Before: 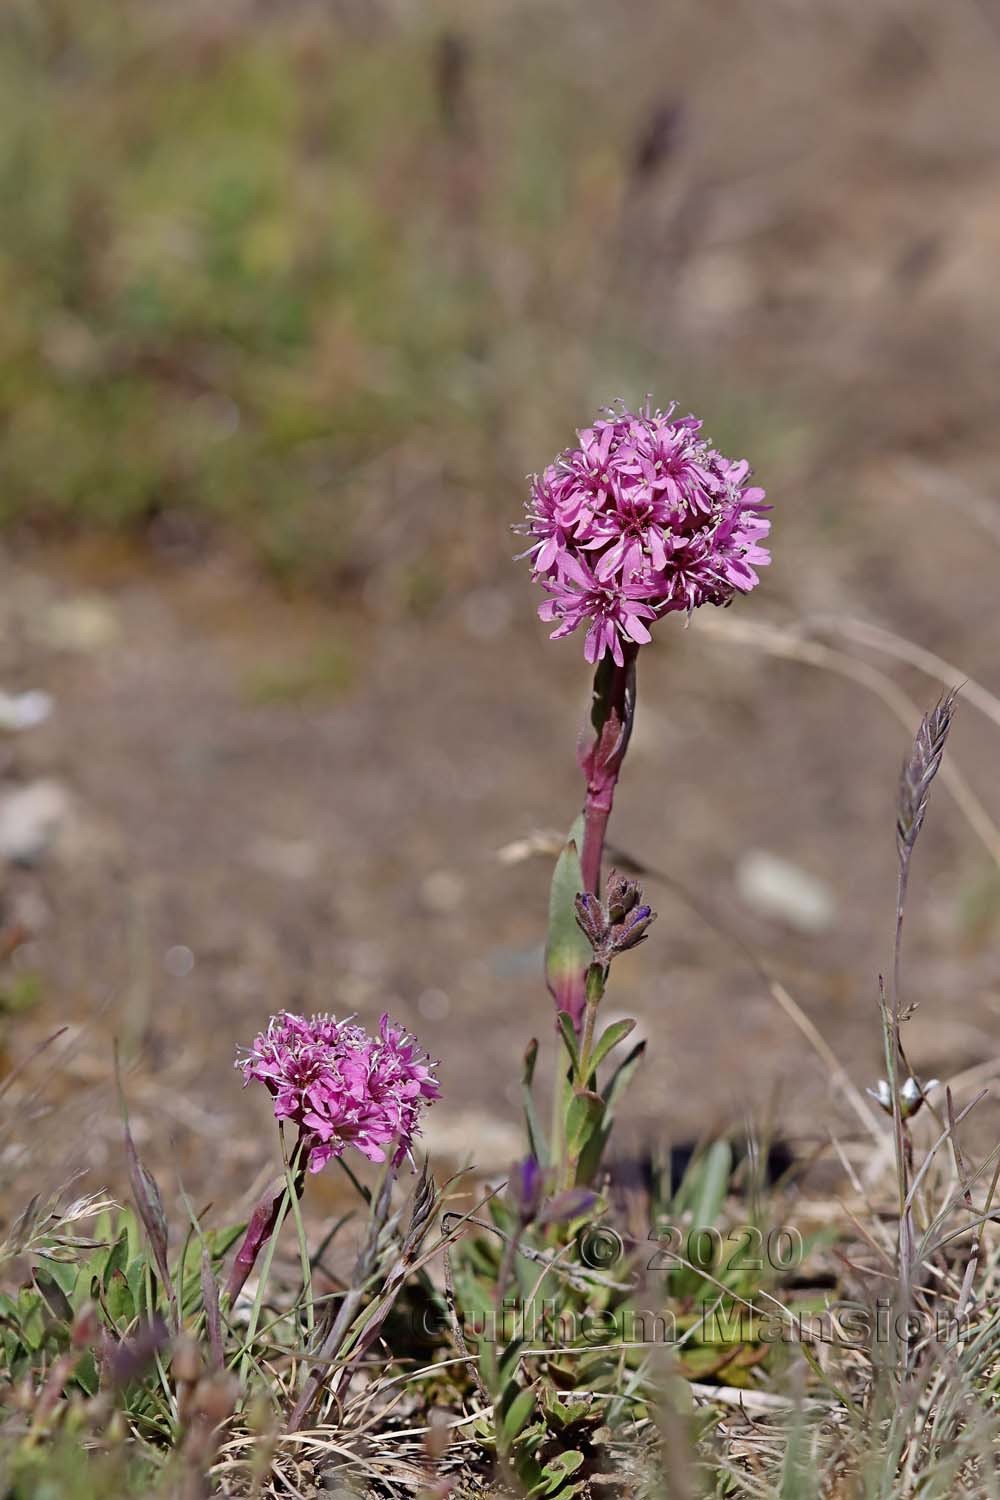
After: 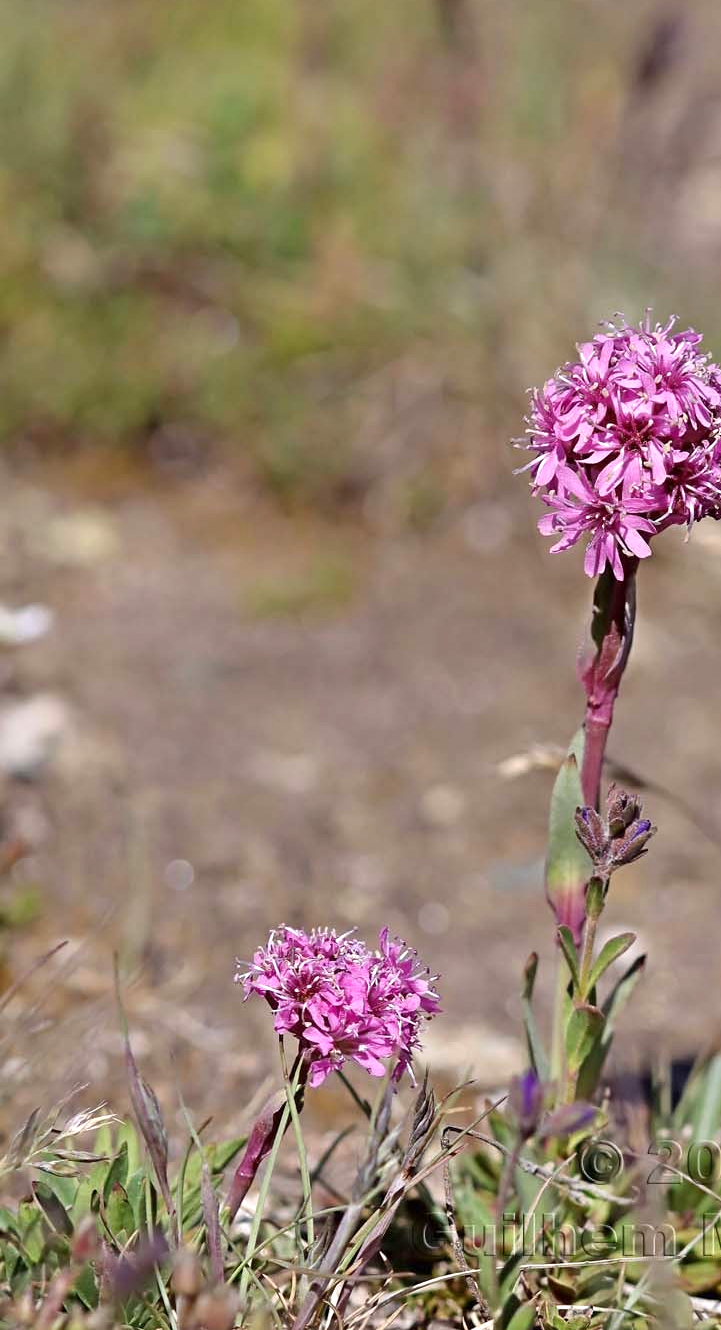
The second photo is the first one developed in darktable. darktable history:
crop: top 5.753%, right 27.846%, bottom 5.542%
exposure: black level correction 0.001, exposure 0.498 EV, compensate highlight preservation false
